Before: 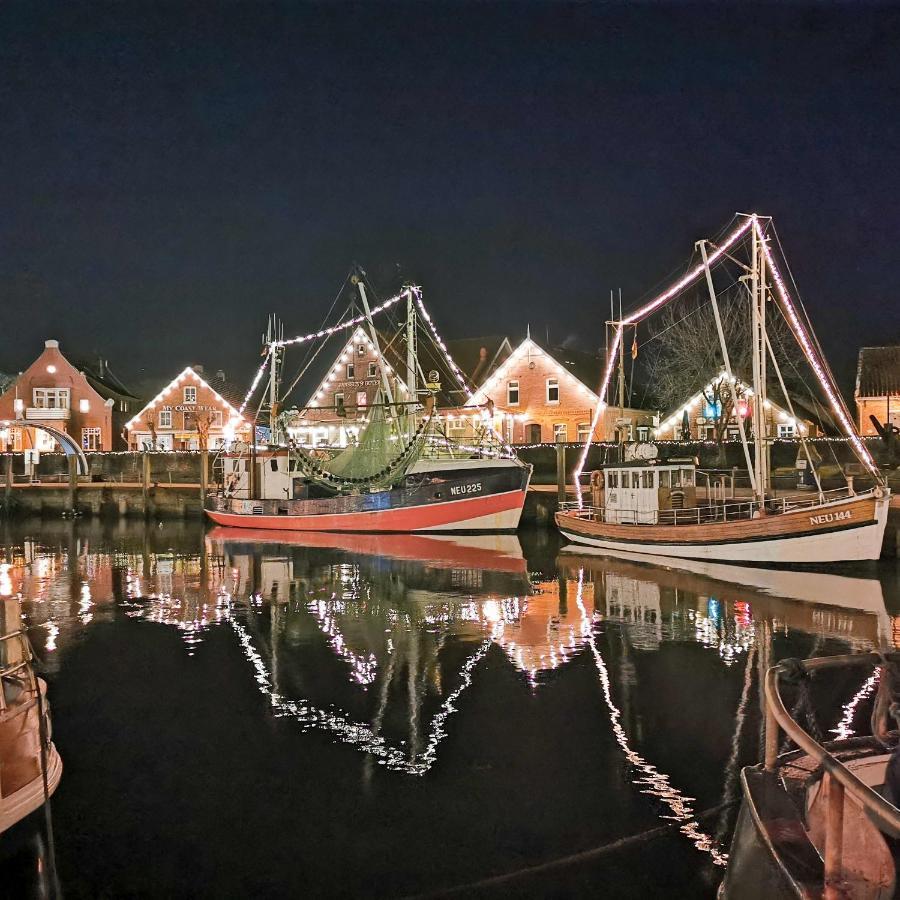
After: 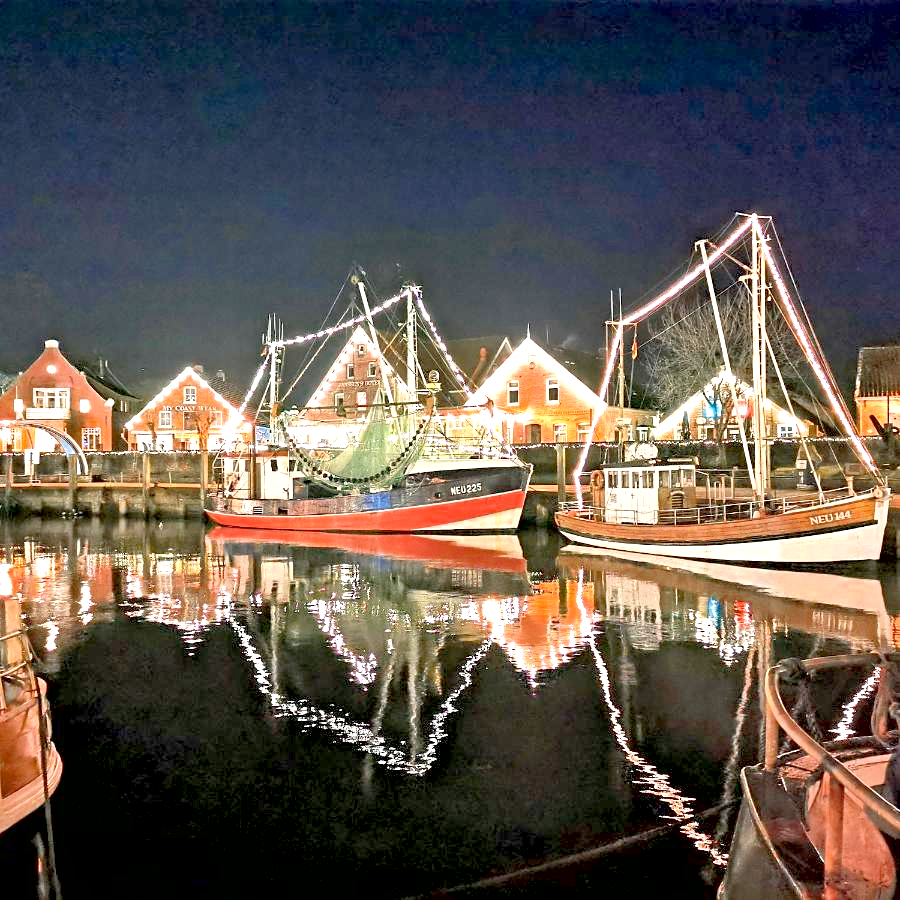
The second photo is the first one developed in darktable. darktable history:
color zones: curves: ch0 [(0, 0.5) (0.125, 0.4) (0.25, 0.5) (0.375, 0.4) (0.5, 0.4) (0.625, 0.35) (0.75, 0.35) (0.875, 0.5)]; ch1 [(0, 0.35) (0.125, 0.45) (0.25, 0.35) (0.375, 0.35) (0.5, 0.35) (0.625, 0.35) (0.75, 0.45) (0.875, 0.35)]; ch2 [(0, 0.6) (0.125, 0.5) (0.25, 0.5) (0.375, 0.6) (0.5, 0.6) (0.625, 0.5) (0.75, 0.5) (0.875, 0.5)]
contrast brightness saturation: brightness 0.09, saturation 0.19
exposure: black level correction 0.009, exposure 1.425 EV, compensate highlight preservation false
